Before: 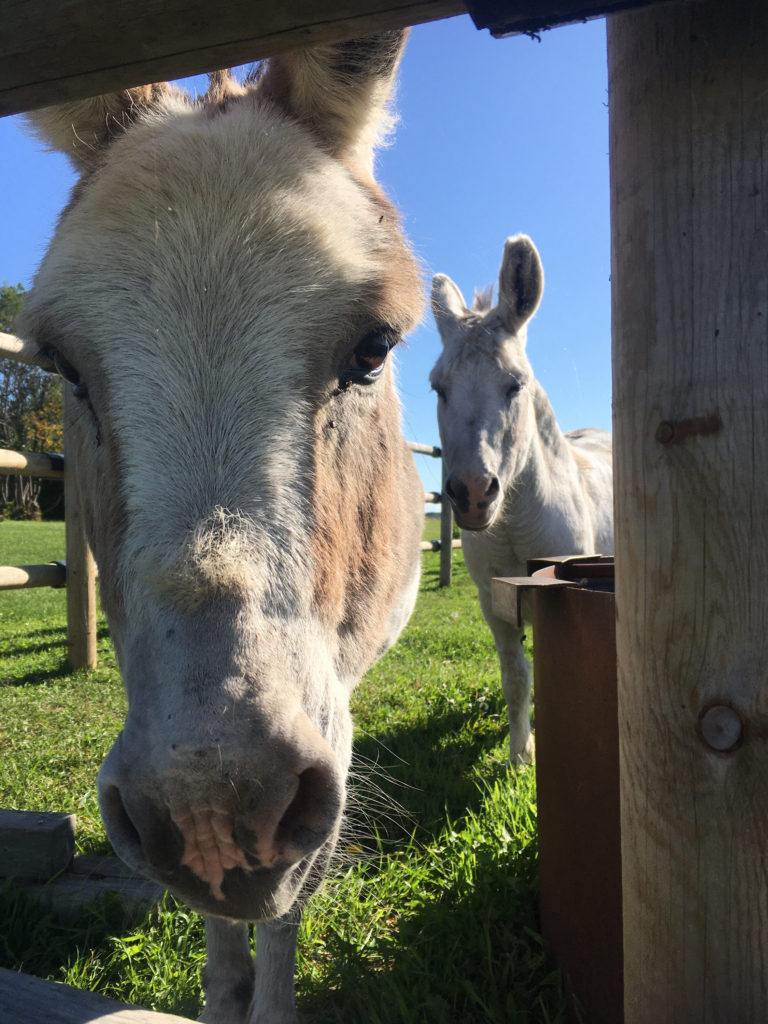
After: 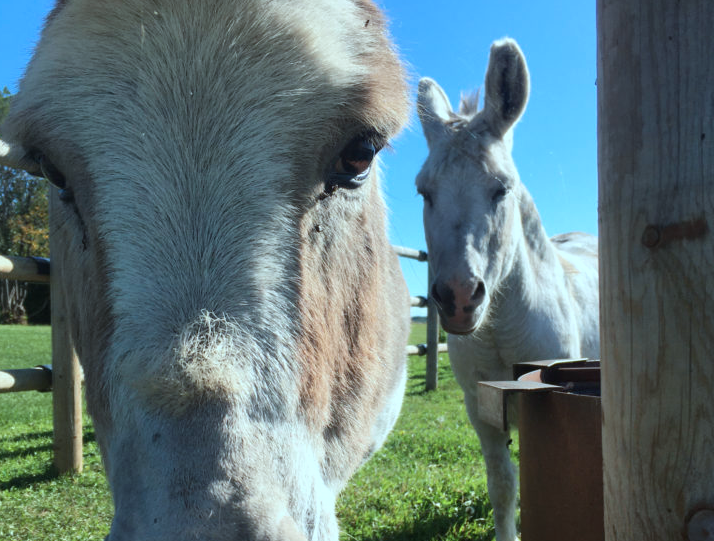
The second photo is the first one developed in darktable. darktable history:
crop: left 1.842%, top 19.146%, right 5.14%, bottom 27.957%
color correction: highlights a* -11.43, highlights b* -15.44
